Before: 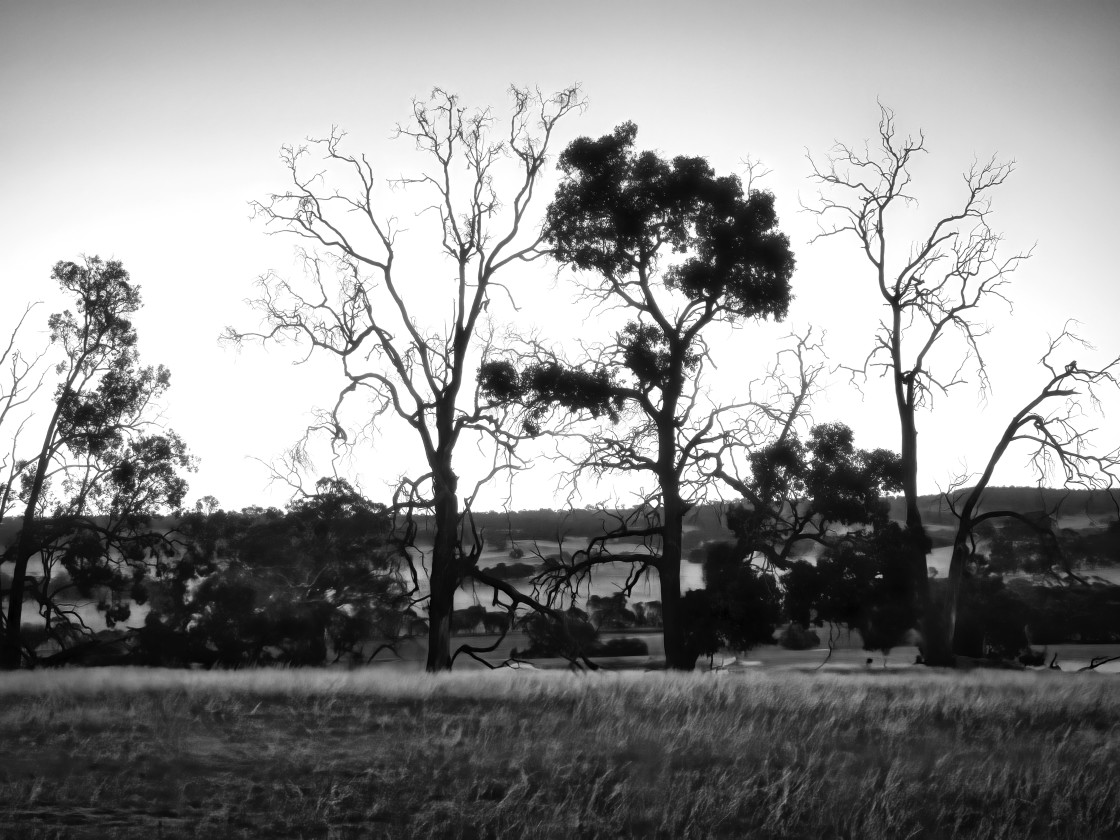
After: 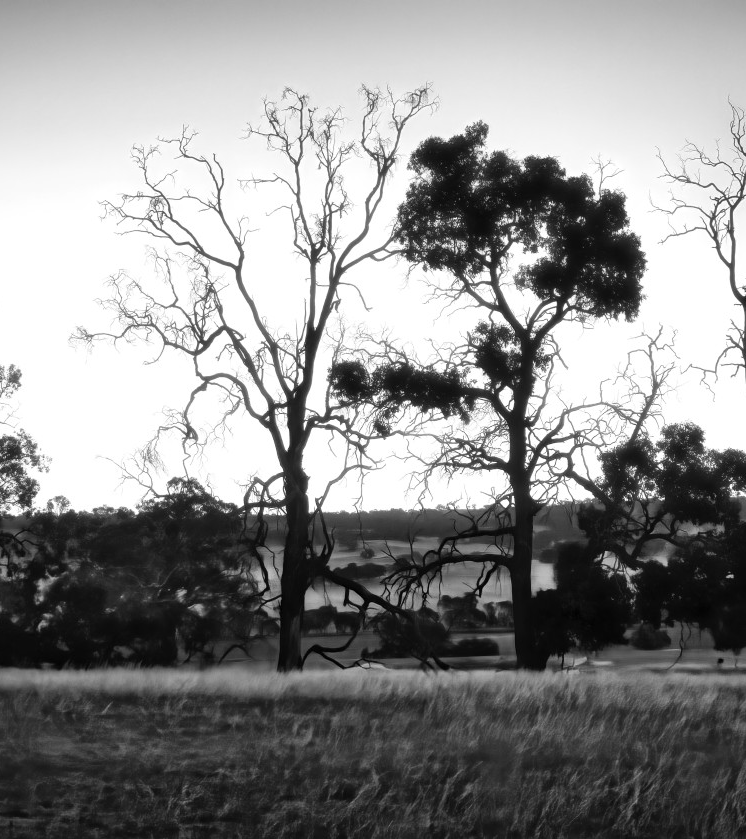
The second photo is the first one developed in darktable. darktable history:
crop and rotate: left 13.342%, right 19.991%
color balance: output saturation 120%
